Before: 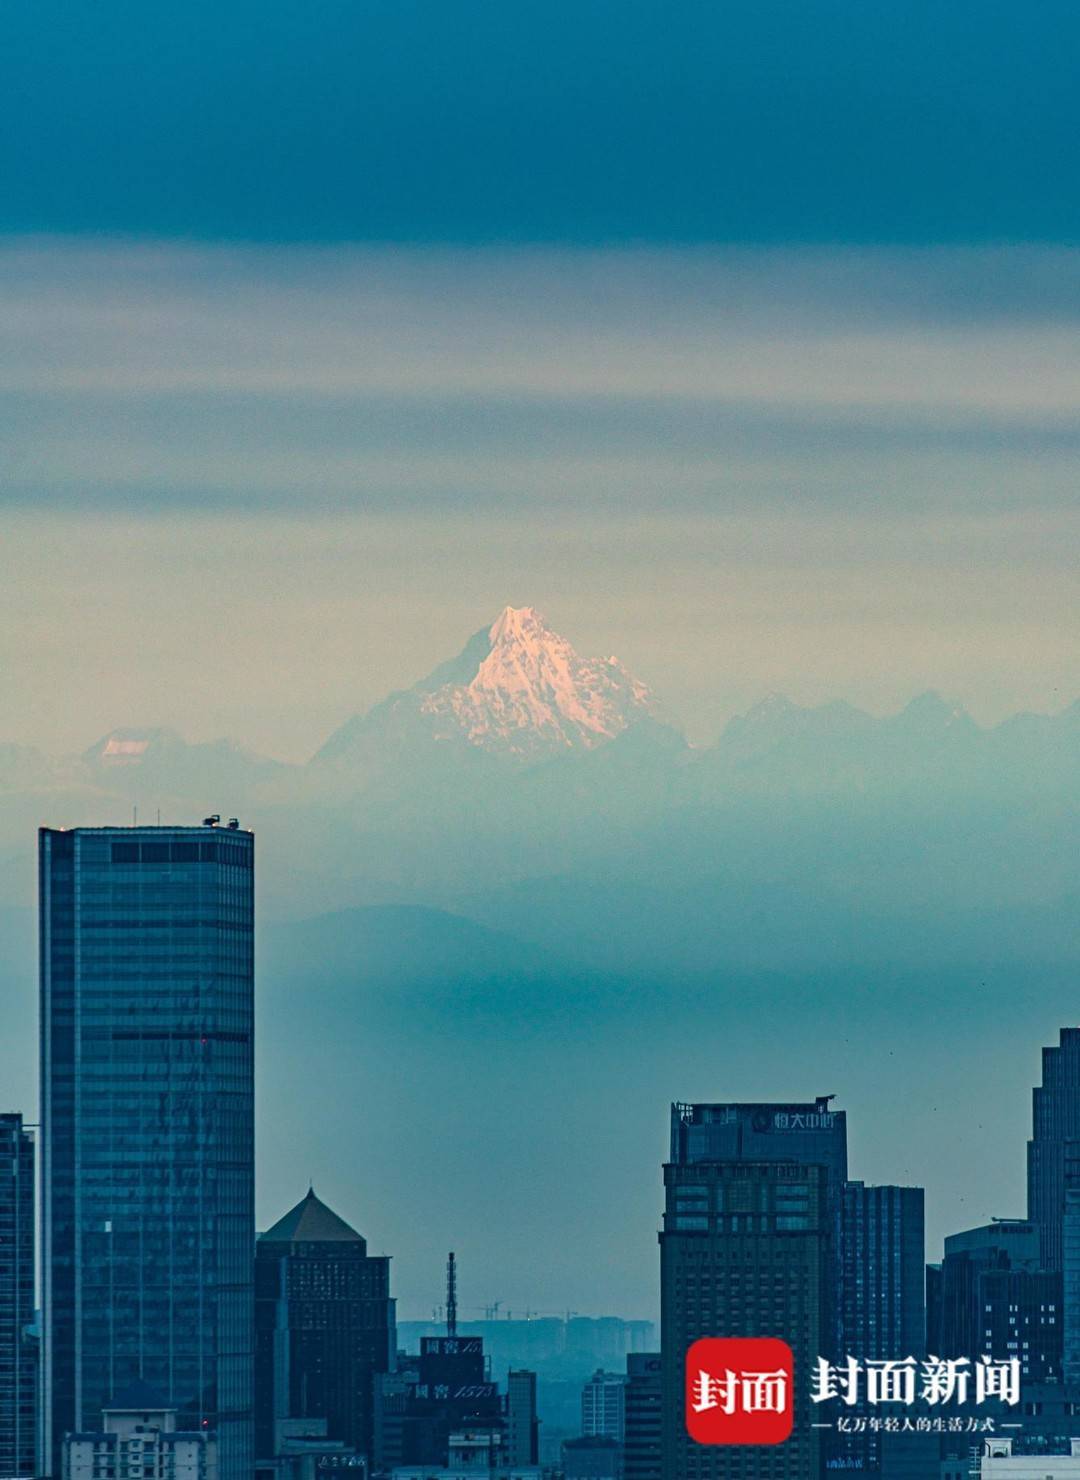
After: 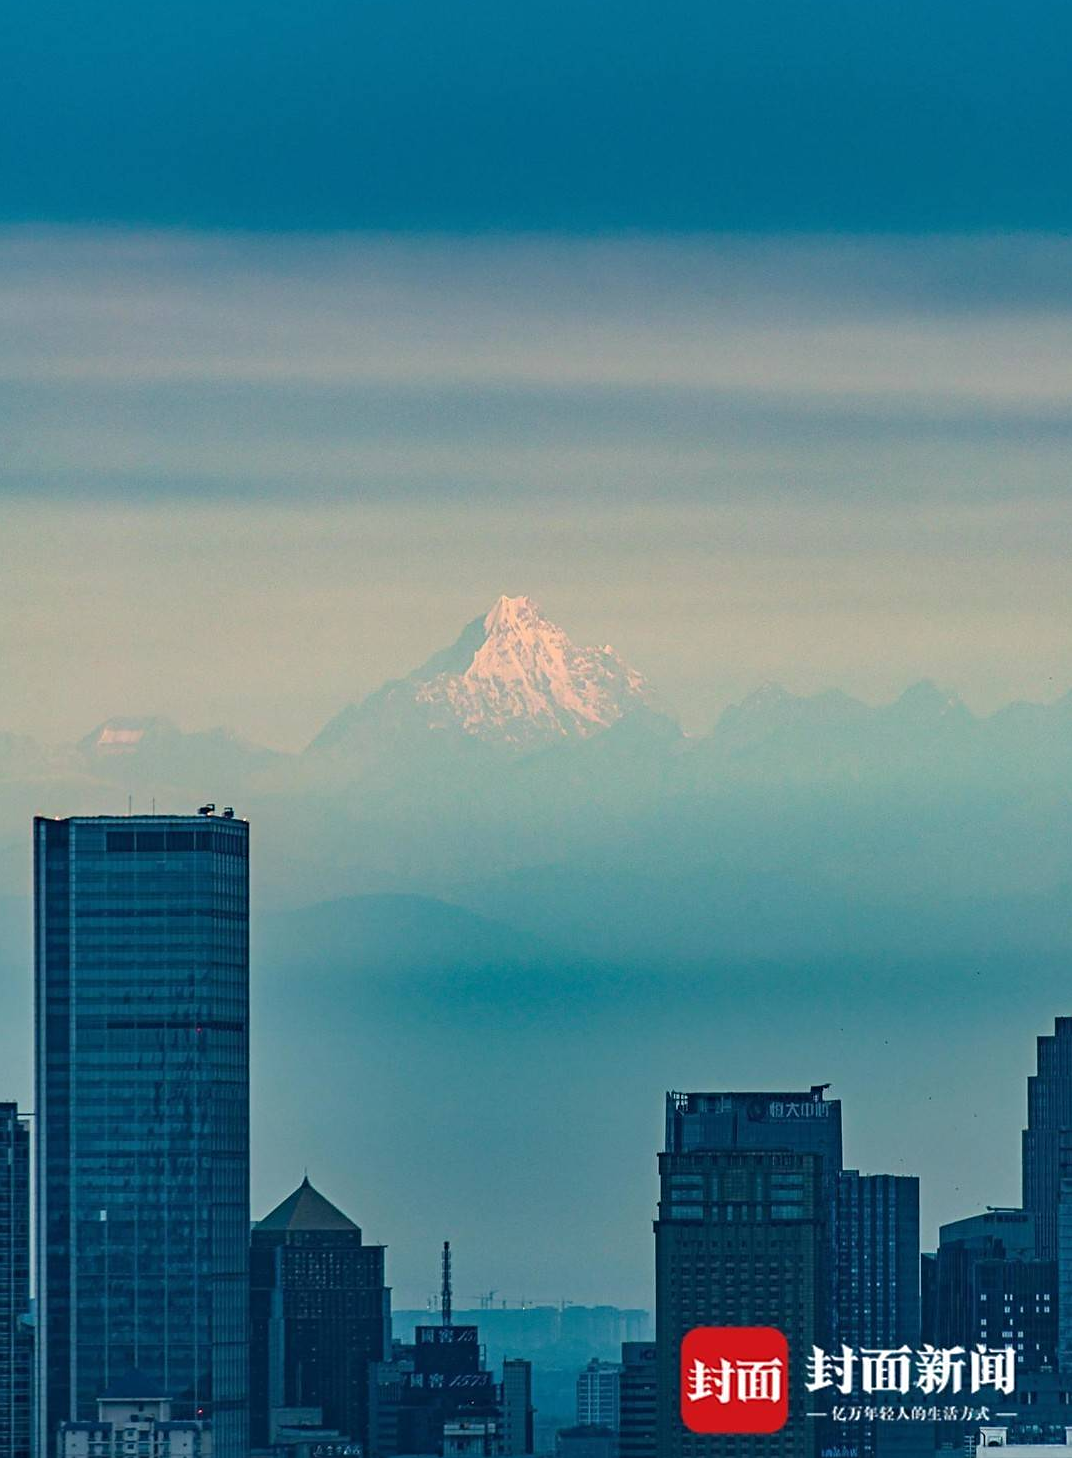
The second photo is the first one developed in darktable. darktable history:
crop: left 0.504%, top 0.762%, right 0.212%, bottom 0.714%
sharpen: radius 1.576, amount 0.362, threshold 1.412
